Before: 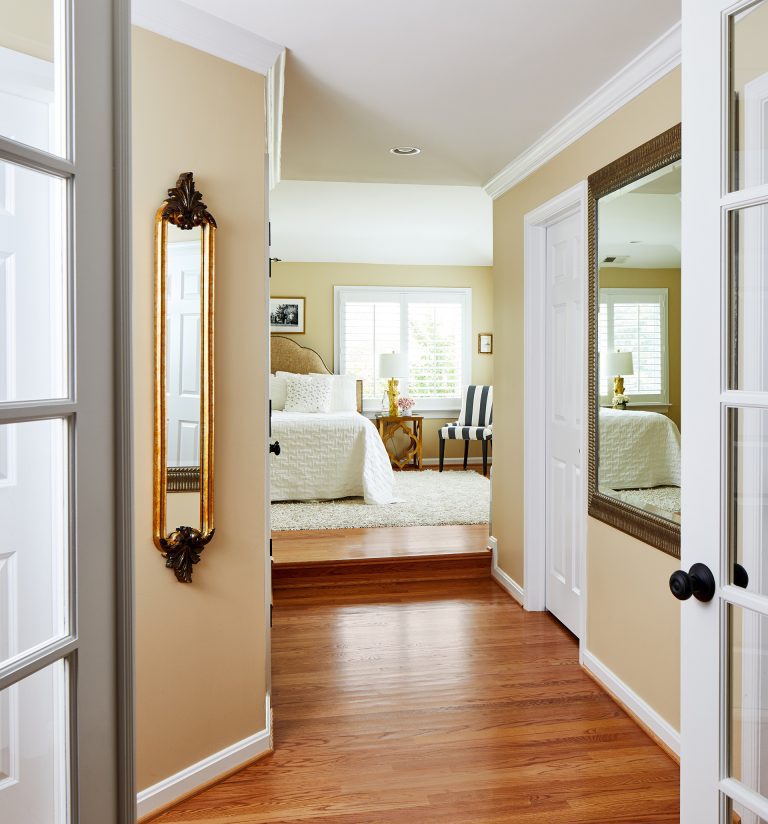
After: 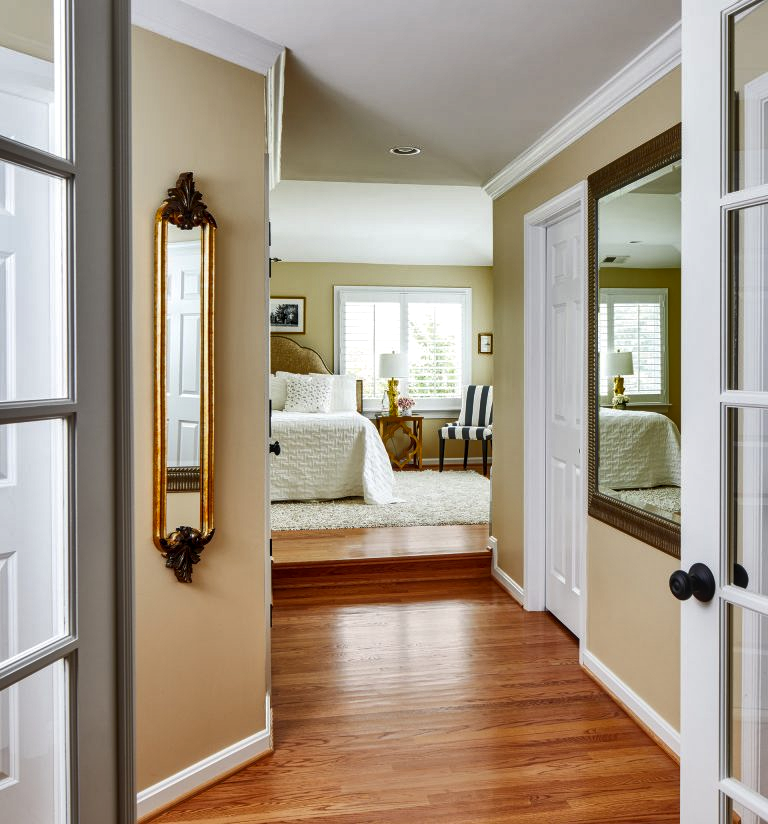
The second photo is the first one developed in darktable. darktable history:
shadows and highlights: shadows 30.63, highlights -63.22, shadows color adjustment 98%, highlights color adjustment 58.61%, soften with gaussian
local contrast: on, module defaults
